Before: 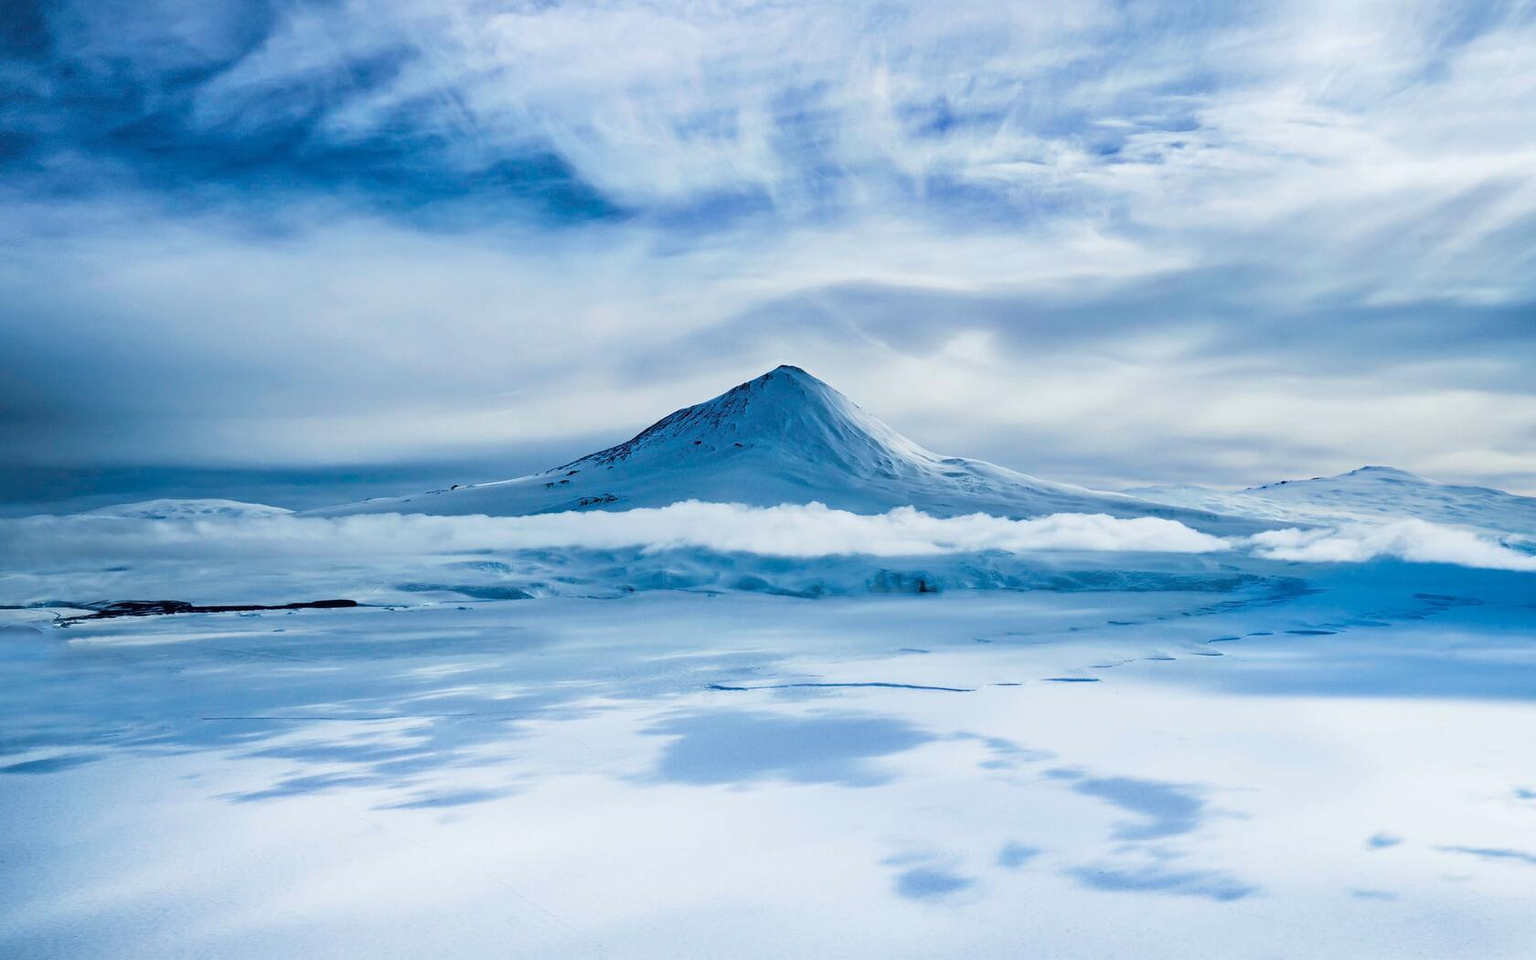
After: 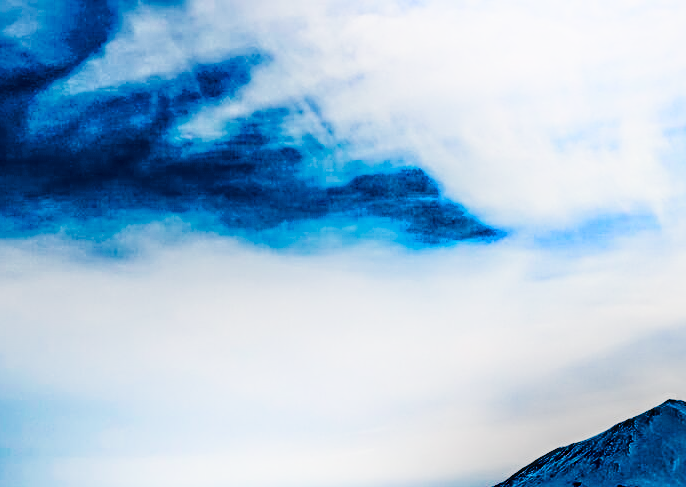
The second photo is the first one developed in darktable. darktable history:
tone equalizer: -7 EV 0.149 EV, -6 EV 0.59 EV, -5 EV 1.19 EV, -4 EV 1.33 EV, -3 EV 1.17 EV, -2 EV 0.6 EV, -1 EV 0.16 EV, mask exposure compensation -0.498 EV
exposure: exposure 0.939 EV, compensate highlight preservation false
sharpen: radius 3.987
shadows and highlights: shadows -89.42, highlights 88.51, soften with gaussian
crop and rotate: left 11.11%, top 0.087%, right 48.031%, bottom 53.527%
local contrast: highlights 28%, detail 150%
filmic rgb: black relative exposure -8.33 EV, white relative exposure 4.66 EV, hardness 3.81, preserve chrominance no, color science v5 (2021), contrast in shadows safe, contrast in highlights safe
color balance rgb: shadows lift › chroma 3.005%, shadows lift › hue 280.17°, highlights gain › chroma 3.063%, highlights gain › hue 54.63°, linear chroma grading › global chroma 8.572%, perceptual saturation grading › global saturation 30.727%, global vibrance 16.849%, saturation formula JzAzBz (2021)
